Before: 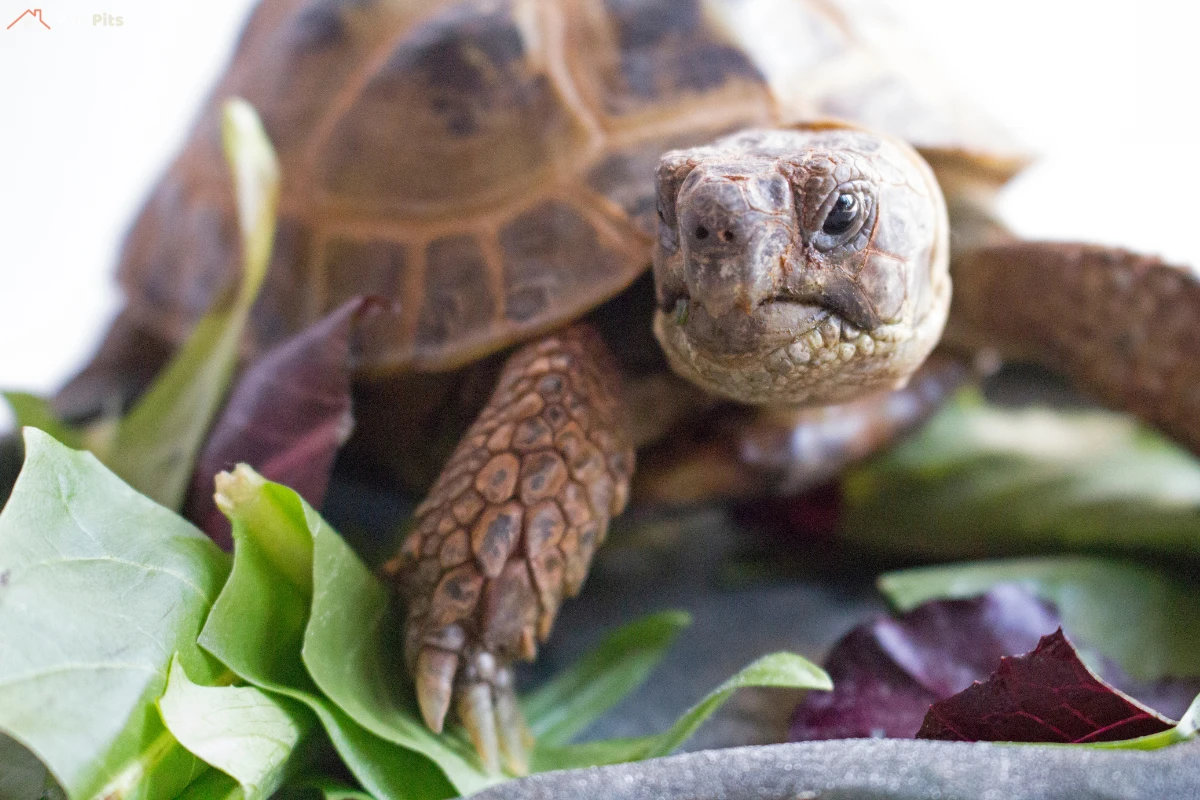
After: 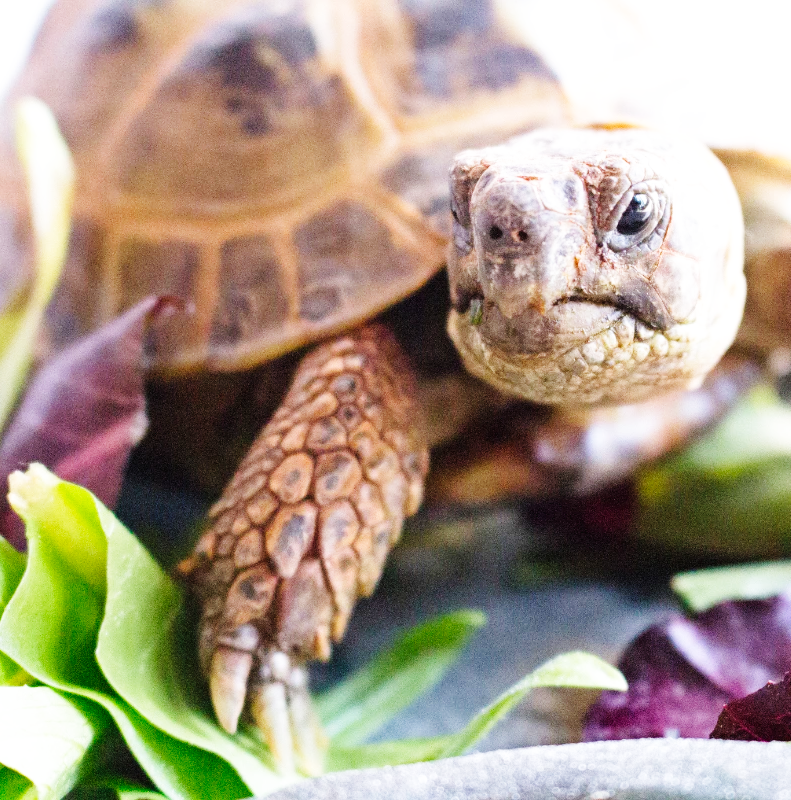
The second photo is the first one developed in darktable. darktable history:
crop: left 17.183%, right 16.9%
base curve: curves: ch0 [(0, 0.003) (0.001, 0.002) (0.006, 0.004) (0.02, 0.022) (0.048, 0.086) (0.094, 0.234) (0.162, 0.431) (0.258, 0.629) (0.385, 0.8) (0.548, 0.918) (0.751, 0.988) (1, 1)], preserve colors none
